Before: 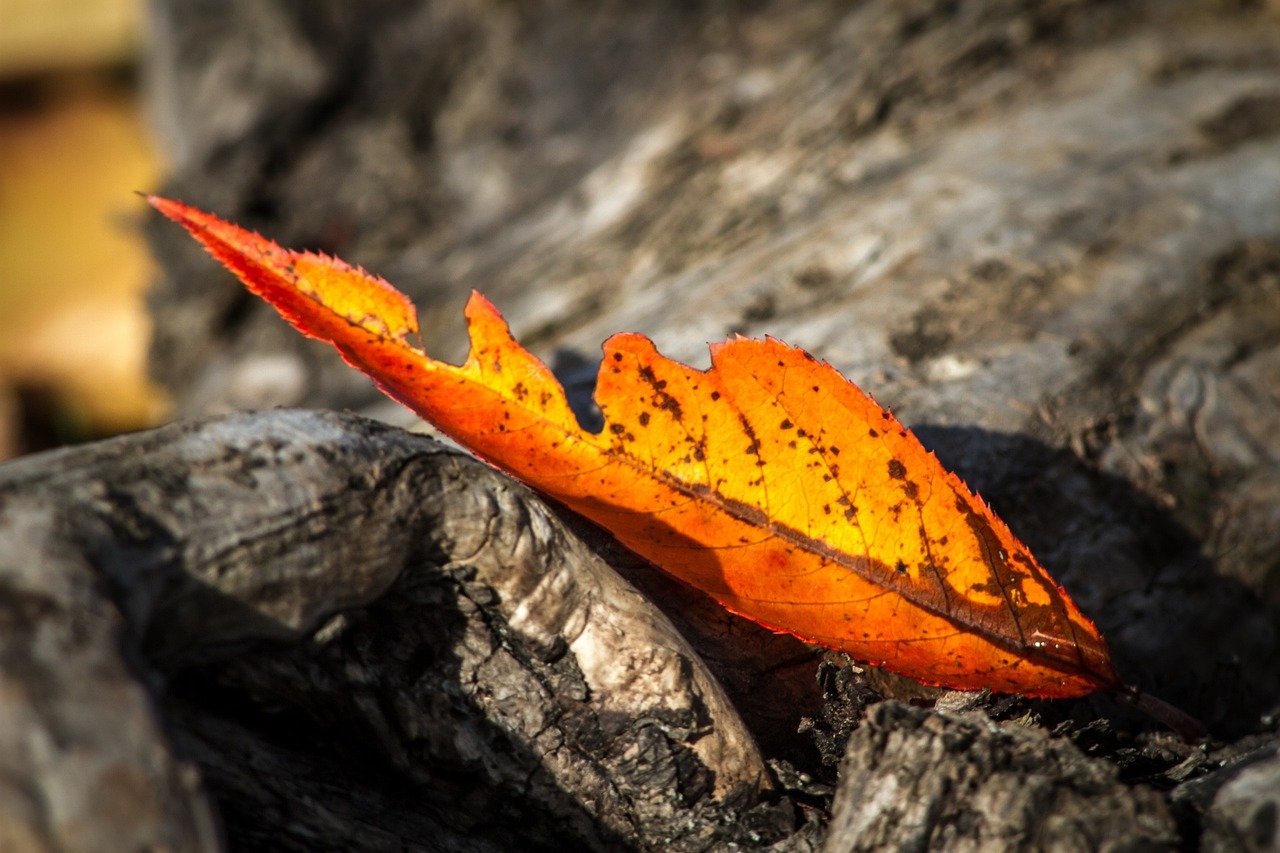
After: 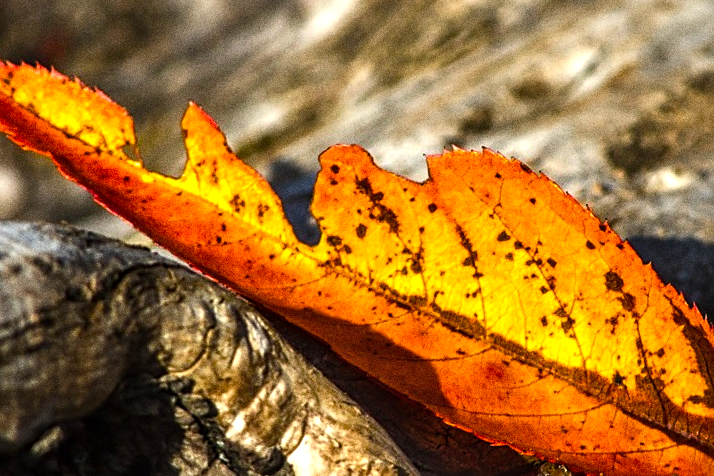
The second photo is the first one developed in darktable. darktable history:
grain: coarseness 0.09 ISO, strength 40%
exposure: black level correction -0.003, exposure 0.04 EV, compensate highlight preservation false
local contrast: on, module defaults
crop and rotate: left 22.13%, top 22.054%, right 22.026%, bottom 22.102%
contrast brightness saturation: saturation -0.04
sharpen: on, module defaults
color balance rgb: linear chroma grading › global chroma 9%, perceptual saturation grading › global saturation 36%, perceptual saturation grading › shadows 35%, perceptual brilliance grading › global brilliance 15%, perceptual brilliance grading › shadows -35%, global vibrance 15%
